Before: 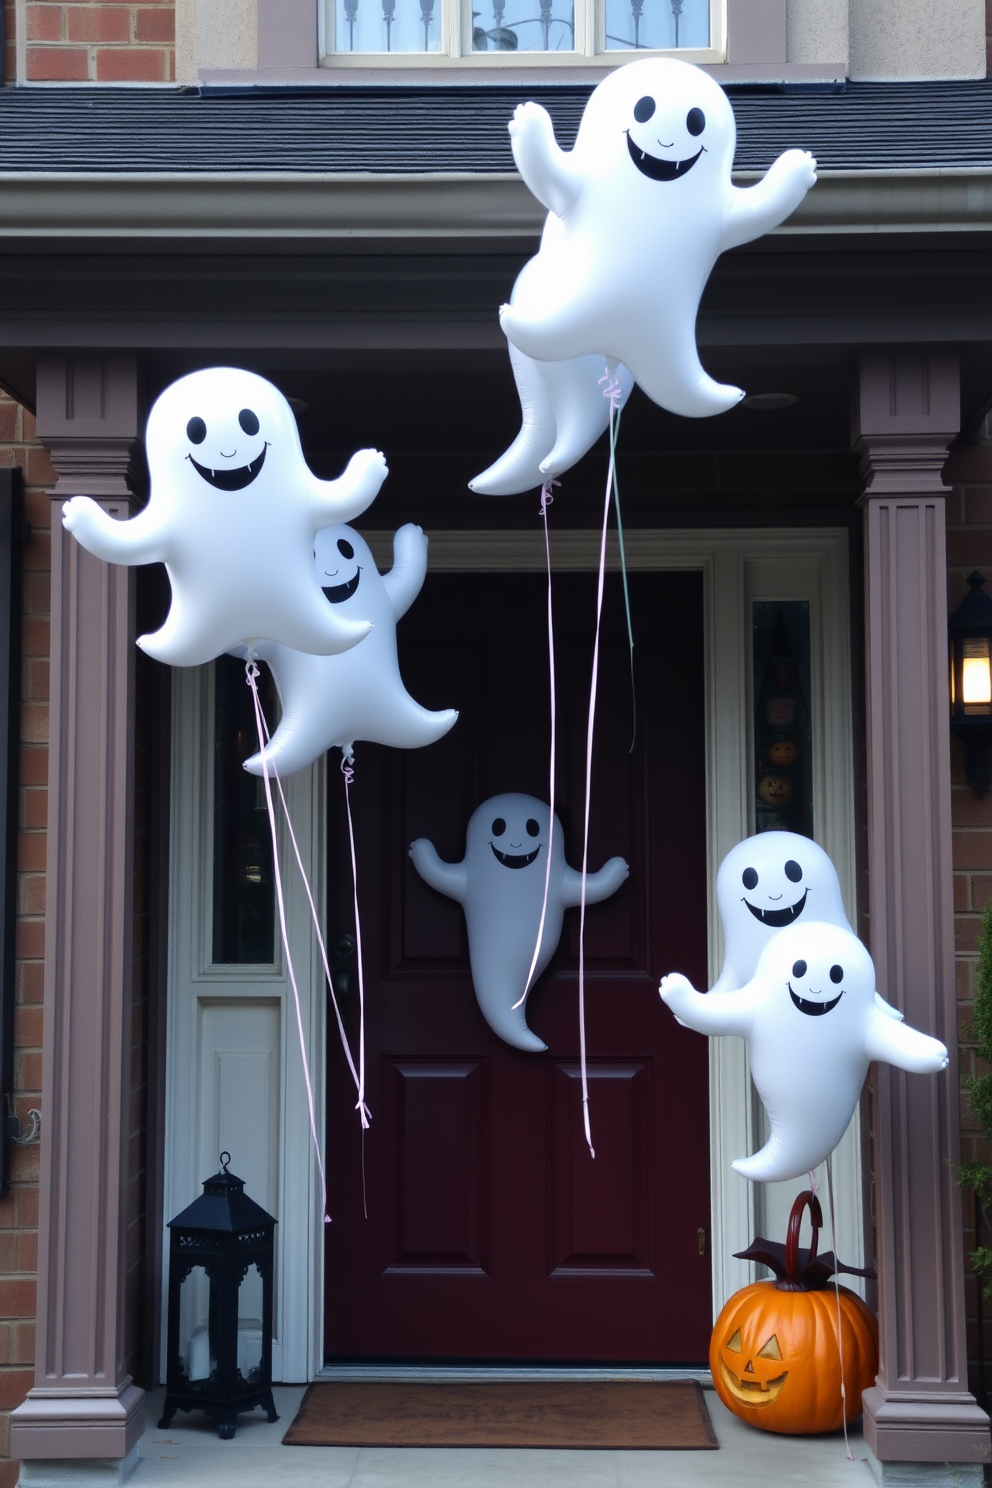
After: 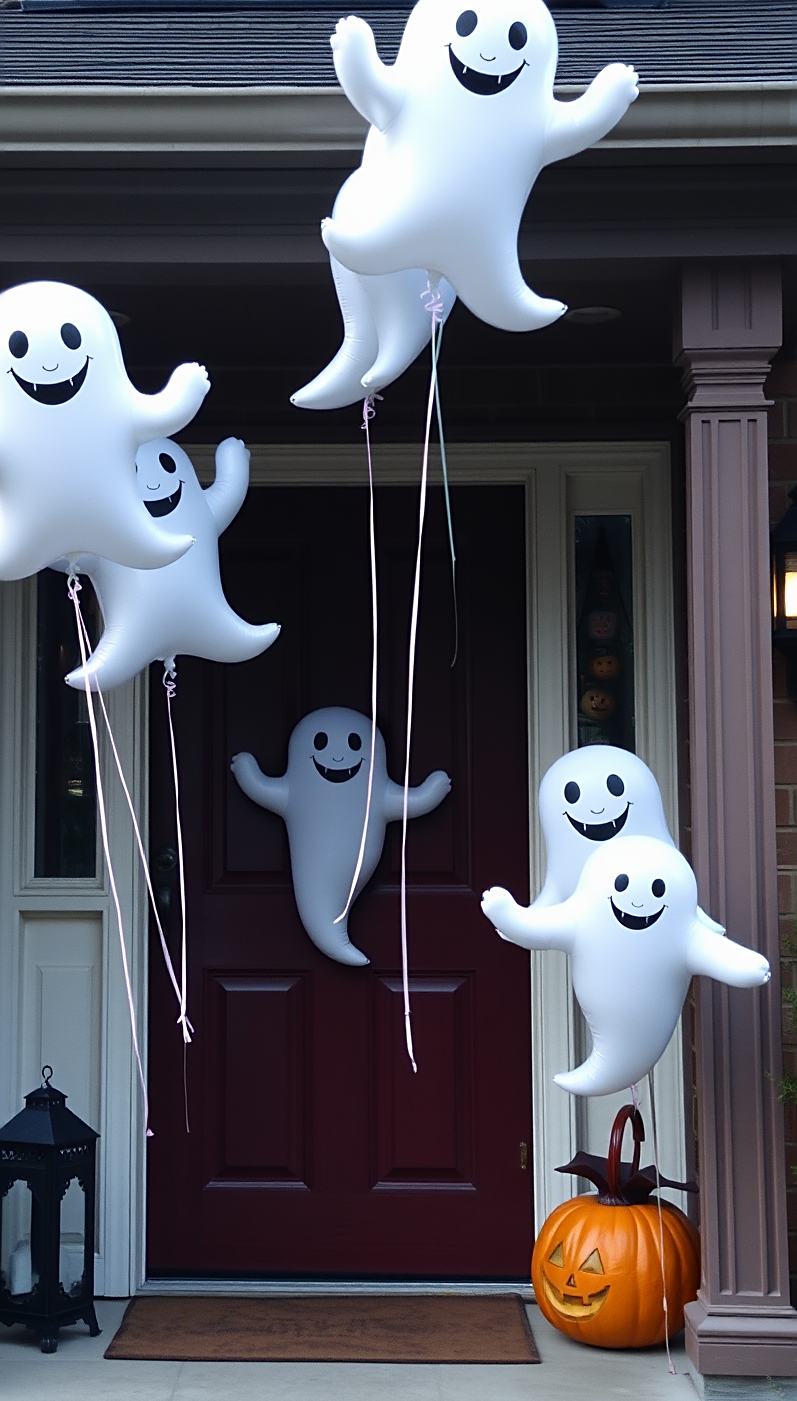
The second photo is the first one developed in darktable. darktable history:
sharpen: amount 0.559
crop and rotate: left 17.978%, top 5.816%, right 1.672%
color correction: highlights a* -0.181, highlights b* -0.11
